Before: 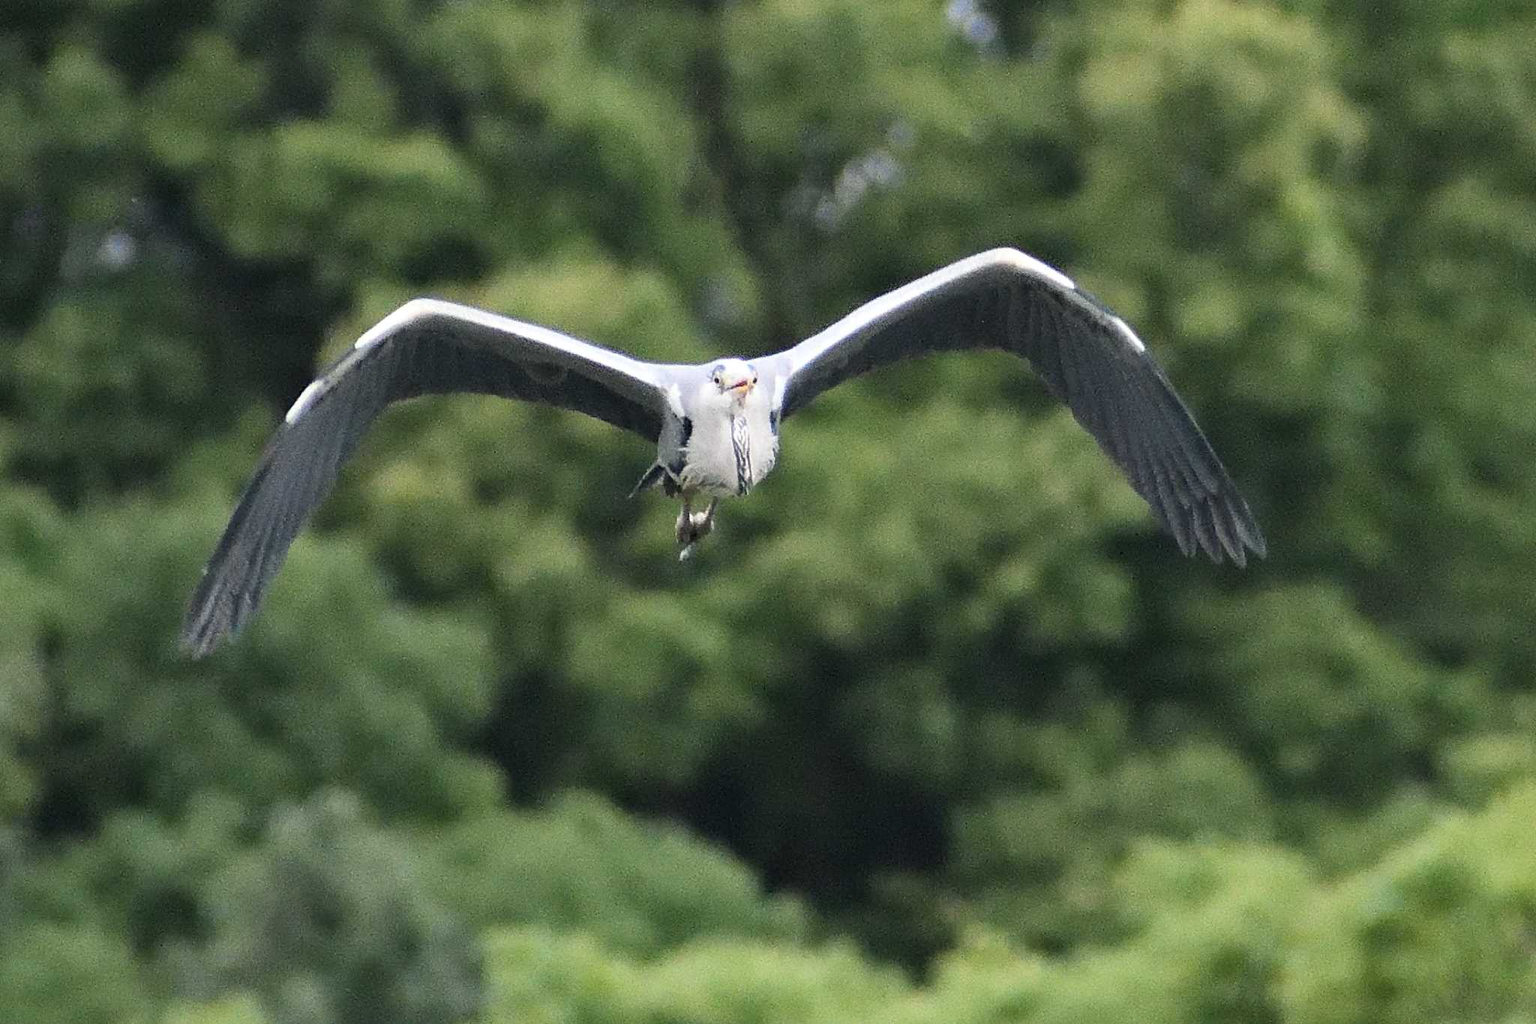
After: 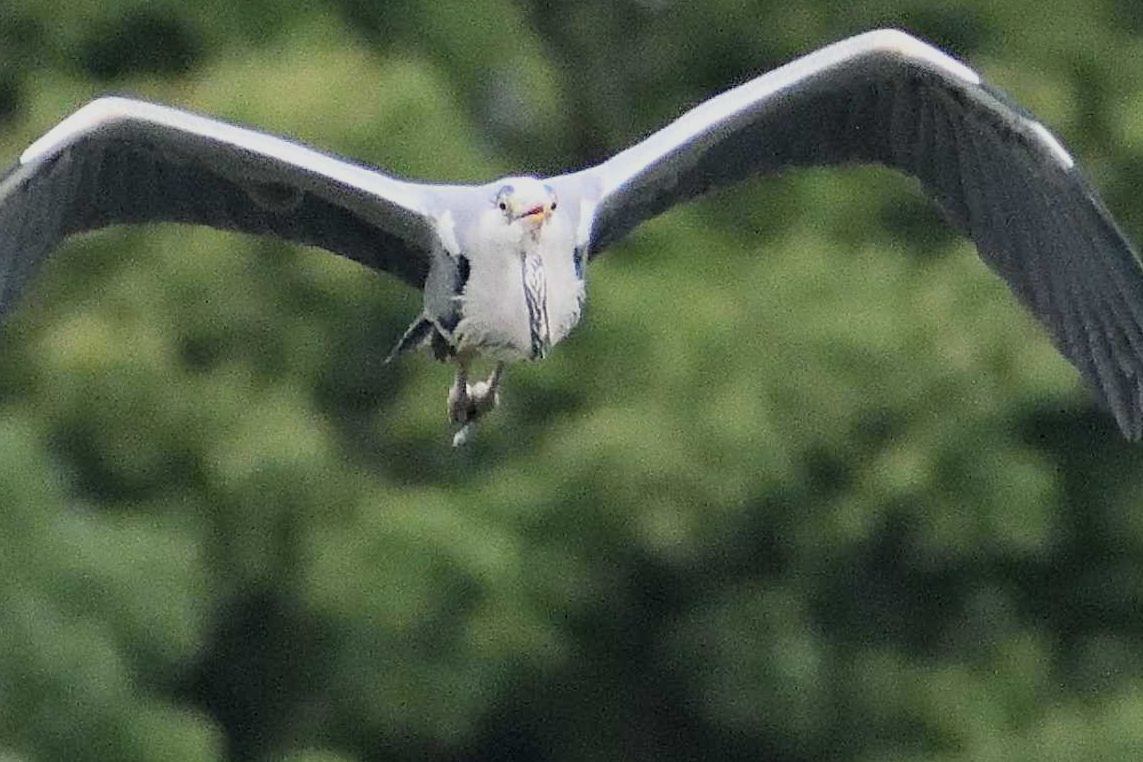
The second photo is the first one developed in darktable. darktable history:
crop and rotate: left 22.13%, top 22.054%, right 22.026%, bottom 22.102%
filmic rgb: black relative exposure -15 EV, white relative exposure 3 EV, threshold 6 EV, target black luminance 0%, hardness 9.27, latitude 99%, contrast 0.912, shadows ↔ highlights balance 0.505%, add noise in highlights 0, color science v3 (2019), use custom middle-gray values true, iterations of high-quality reconstruction 0, contrast in highlights soft, enable highlight reconstruction true
